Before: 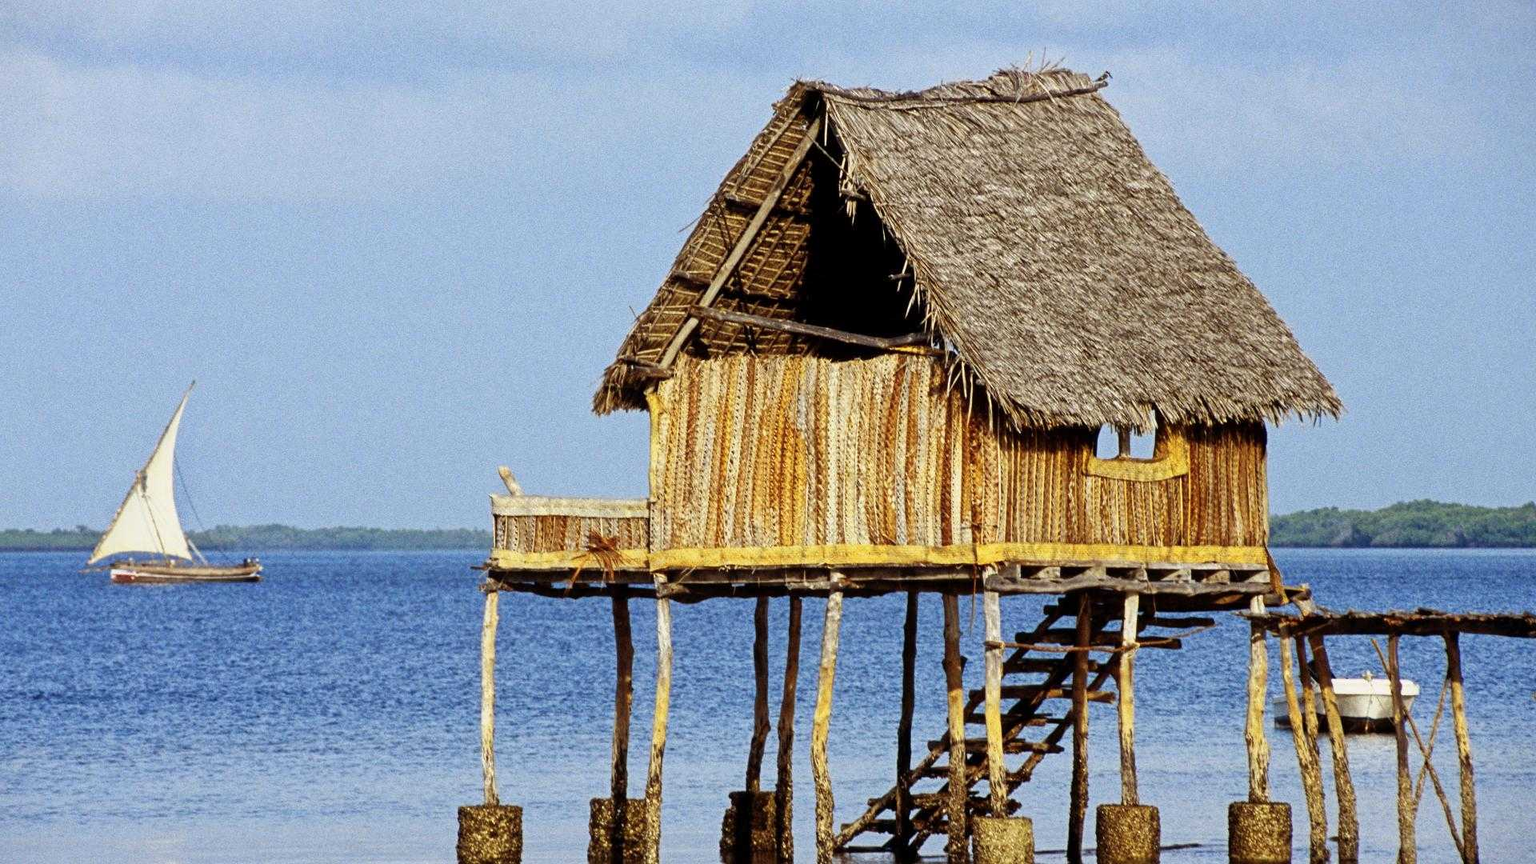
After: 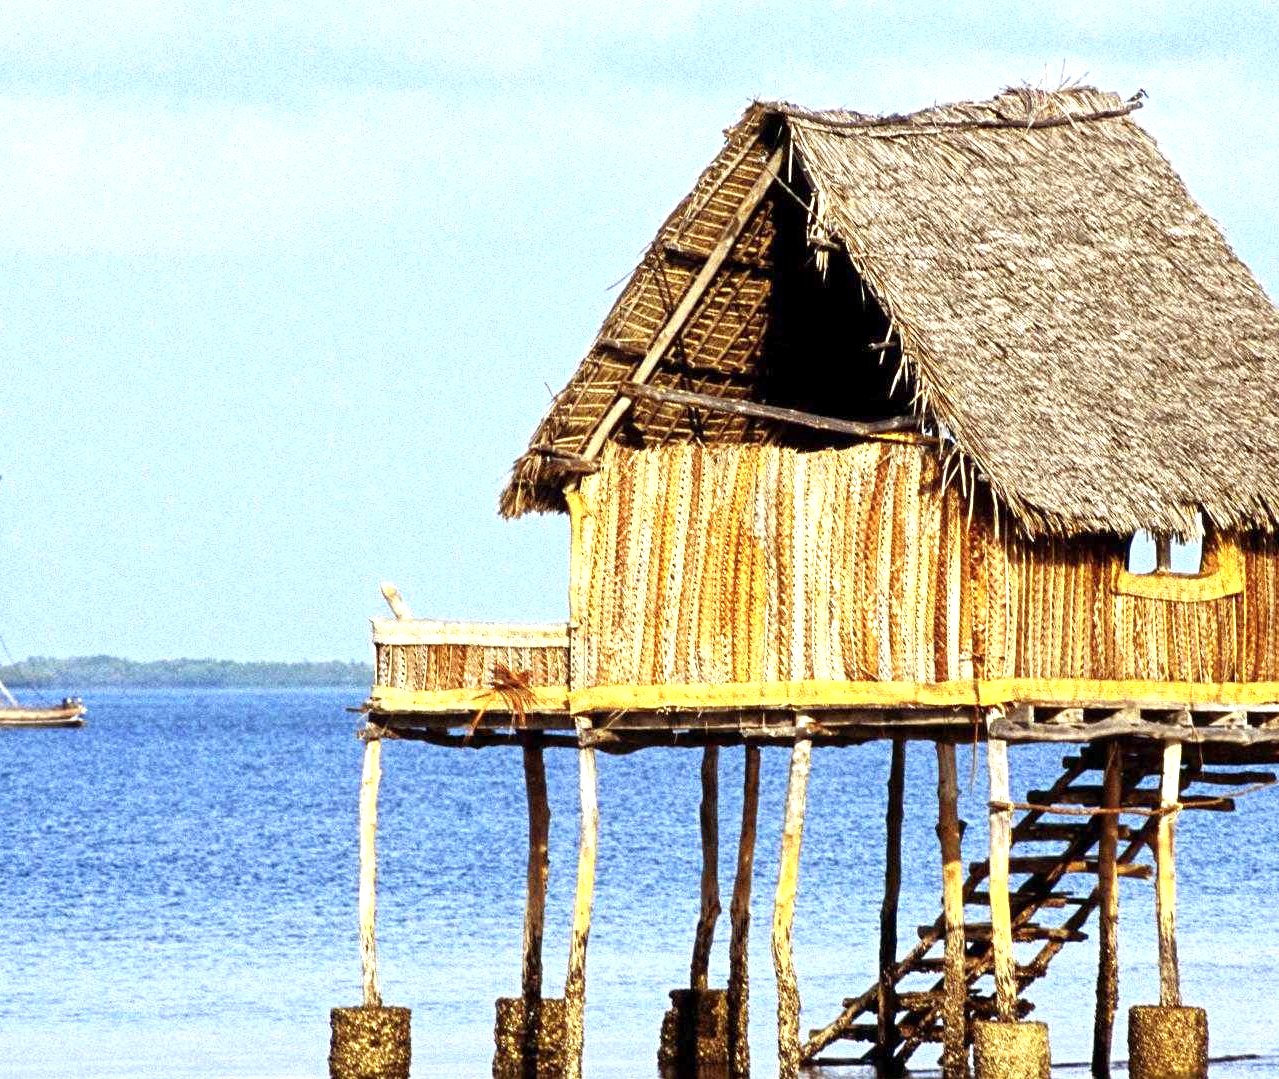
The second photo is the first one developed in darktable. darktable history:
exposure: exposure 1 EV, compensate highlight preservation false
crop and rotate: left 12.648%, right 20.685%
